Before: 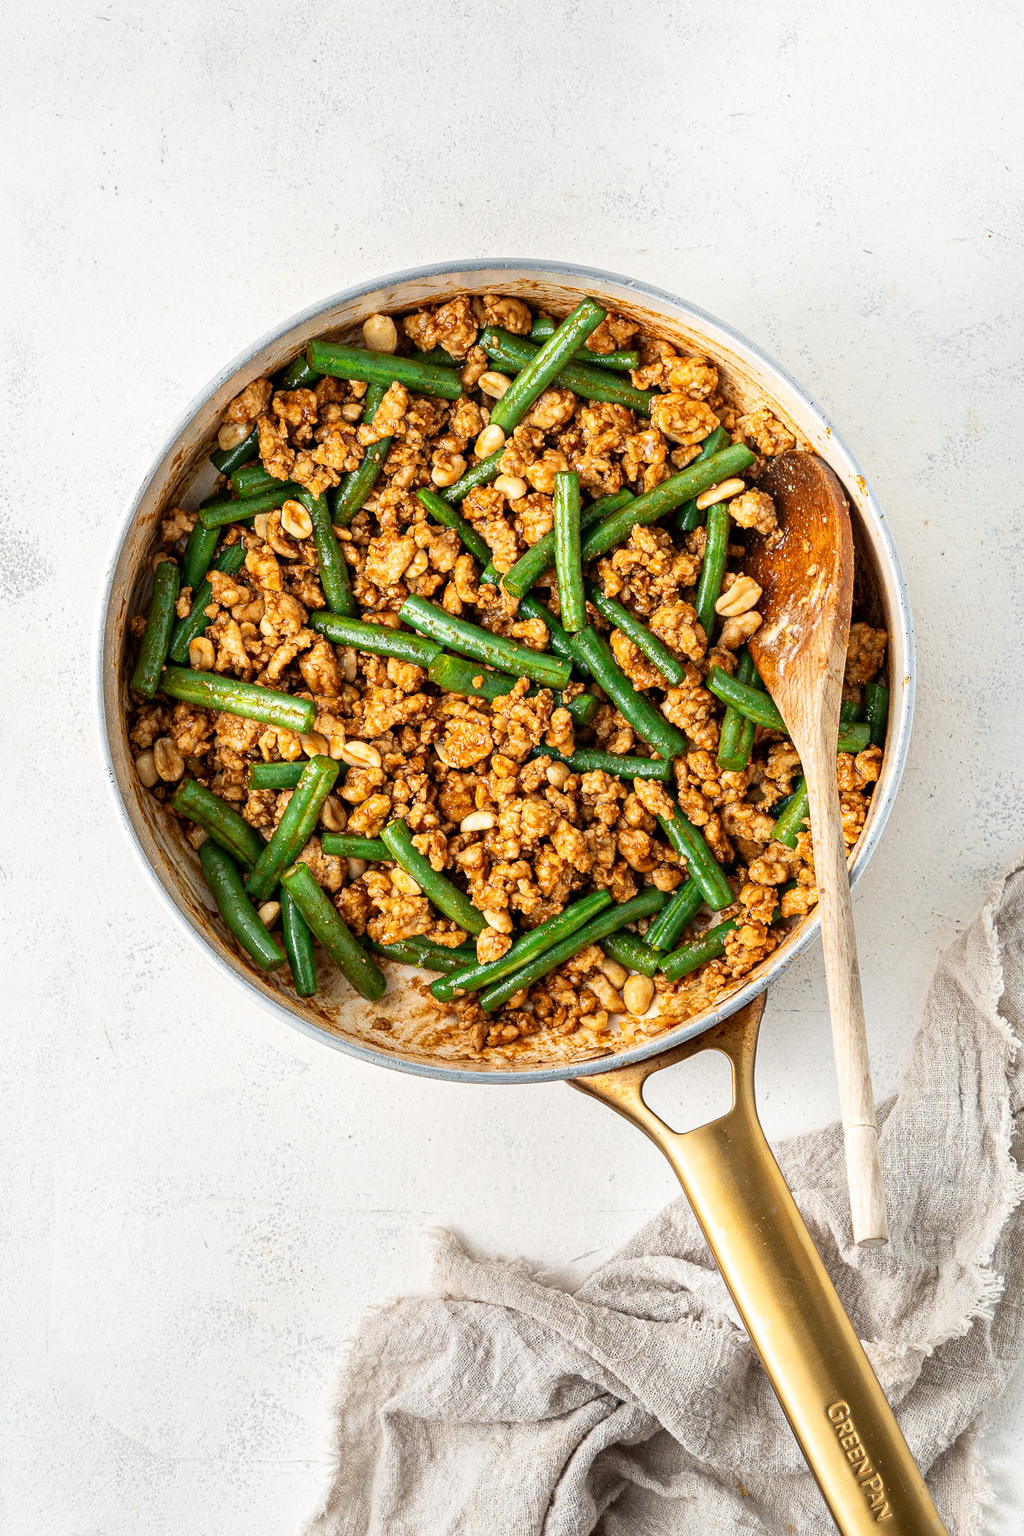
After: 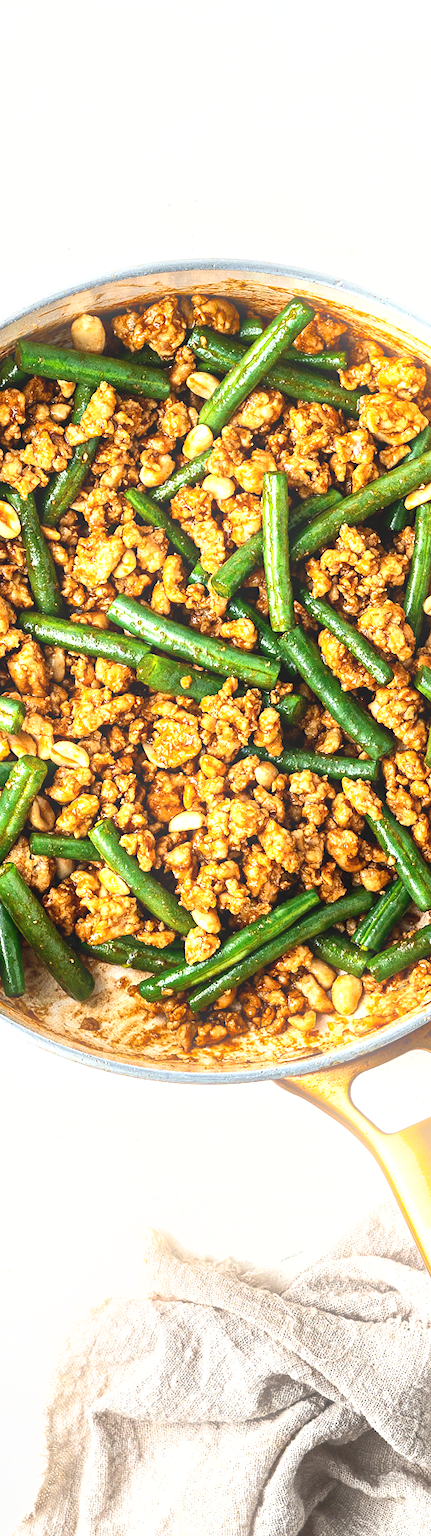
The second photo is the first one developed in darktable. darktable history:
bloom: size 13.65%, threshold 98.39%, strength 4.82%
tone equalizer: -8 EV -0.75 EV, -7 EV -0.7 EV, -6 EV -0.6 EV, -5 EV -0.4 EV, -3 EV 0.4 EV, -2 EV 0.6 EV, -1 EV 0.7 EV, +0 EV 0.75 EV, edges refinement/feathering 500, mask exposure compensation -1.57 EV, preserve details no
crop: left 28.583%, right 29.231%
shadows and highlights: soften with gaussian
